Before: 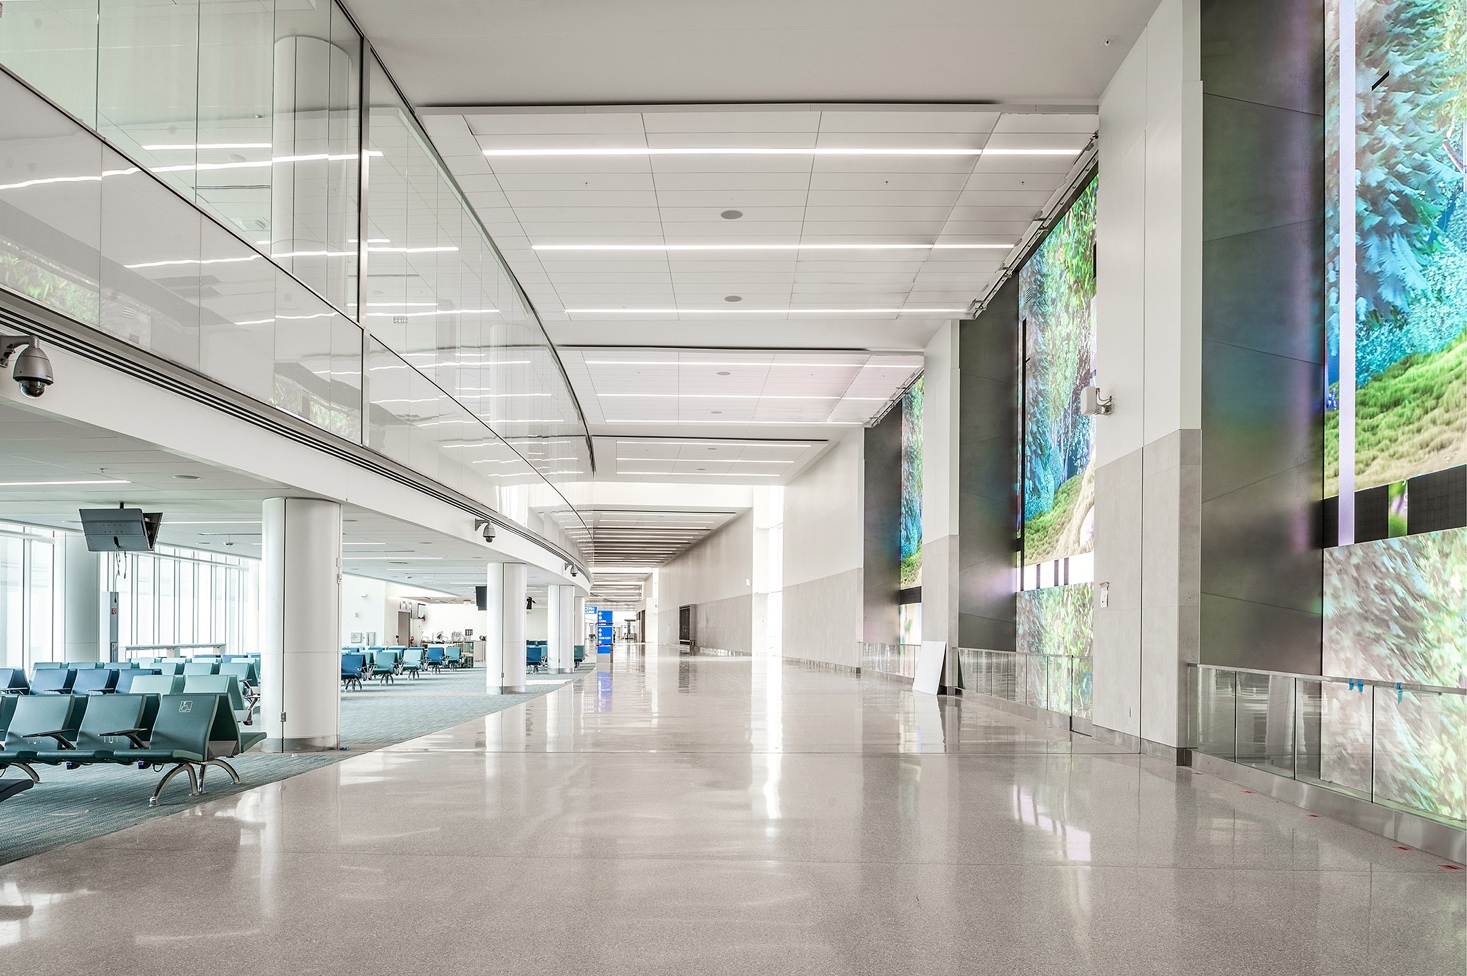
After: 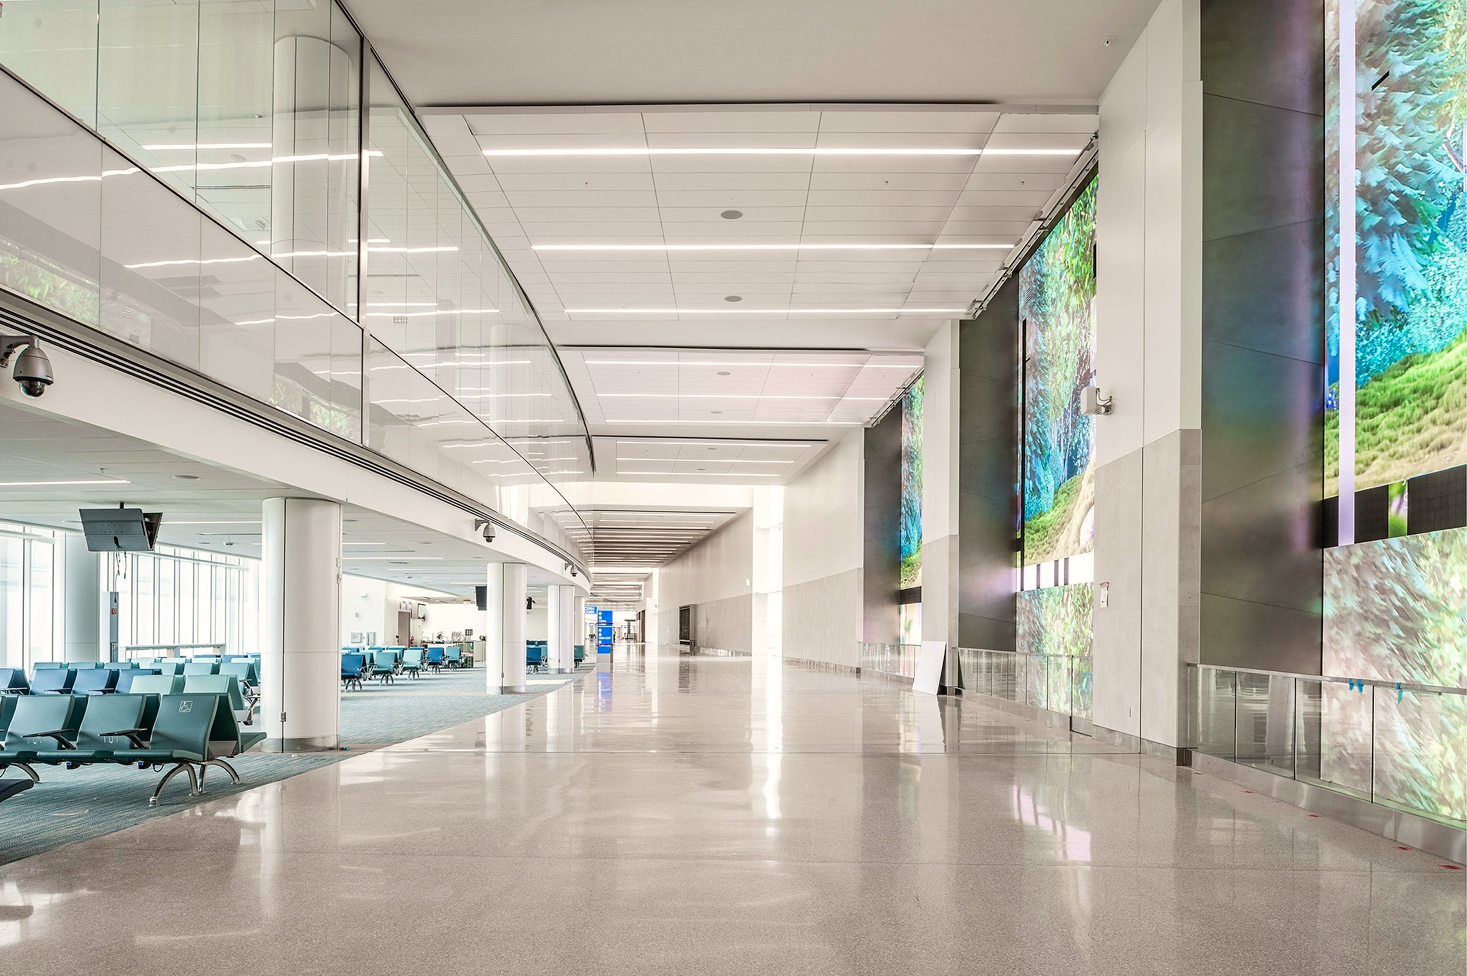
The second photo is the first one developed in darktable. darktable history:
color balance rgb: shadows lift › chroma 2%, shadows lift › hue 50°, power › hue 60°, highlights gain › chroma 1%, highlights gain › hue 60°, global offset › luminance 0.25%, global vibrance 30%
contrast brightness saturation: saturation -0.05
exposure: black level correction 0.004, exposure 0.014 EV, compensate highlight preservation false
